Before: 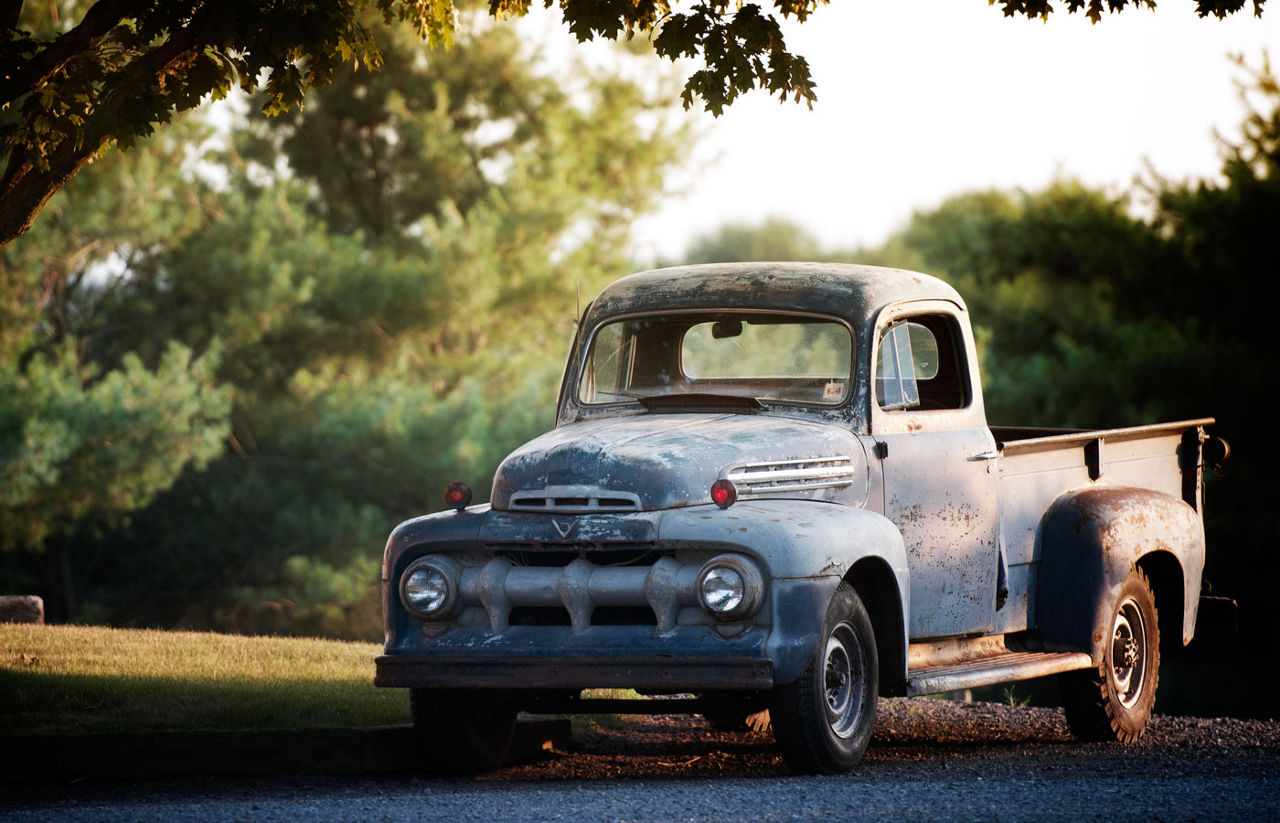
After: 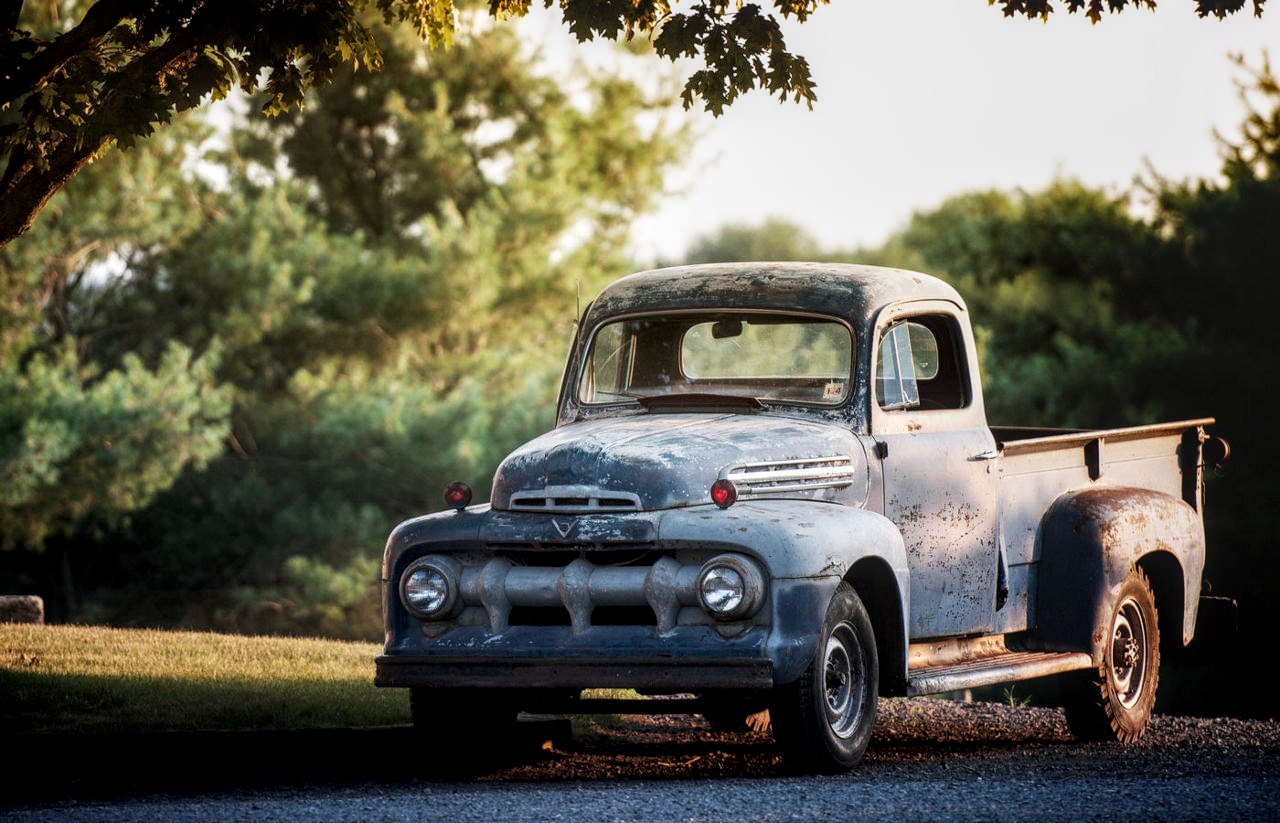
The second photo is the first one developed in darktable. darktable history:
local contrast: highlights 61%, detail 143%, midtone range 0.428
exposure: black level correction 0, exposure -0.721 EV, compensate highlight preservation false
white balance: emerald 1
base curve: curves: ch0 [(0, 0) (0.557, 0.834) (1, 1)]
tone equalizer: on, module defaults
